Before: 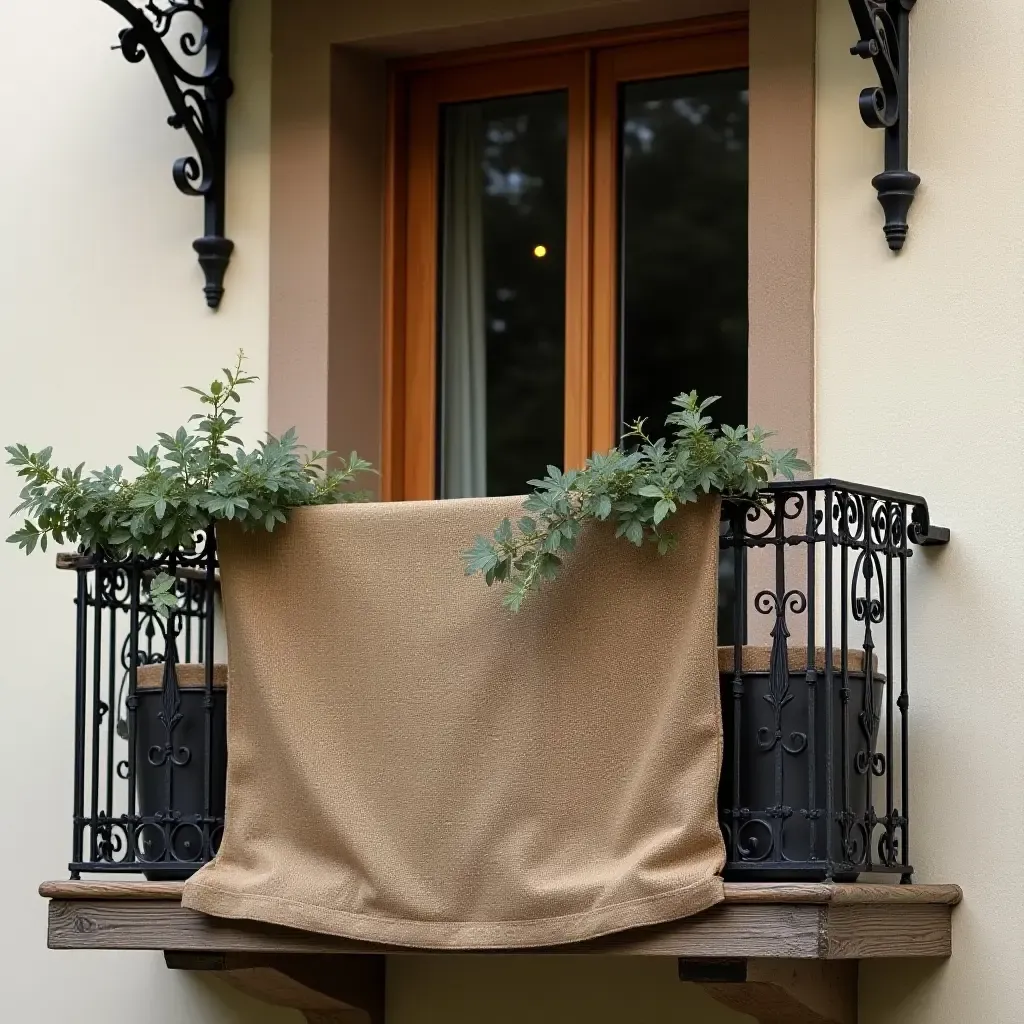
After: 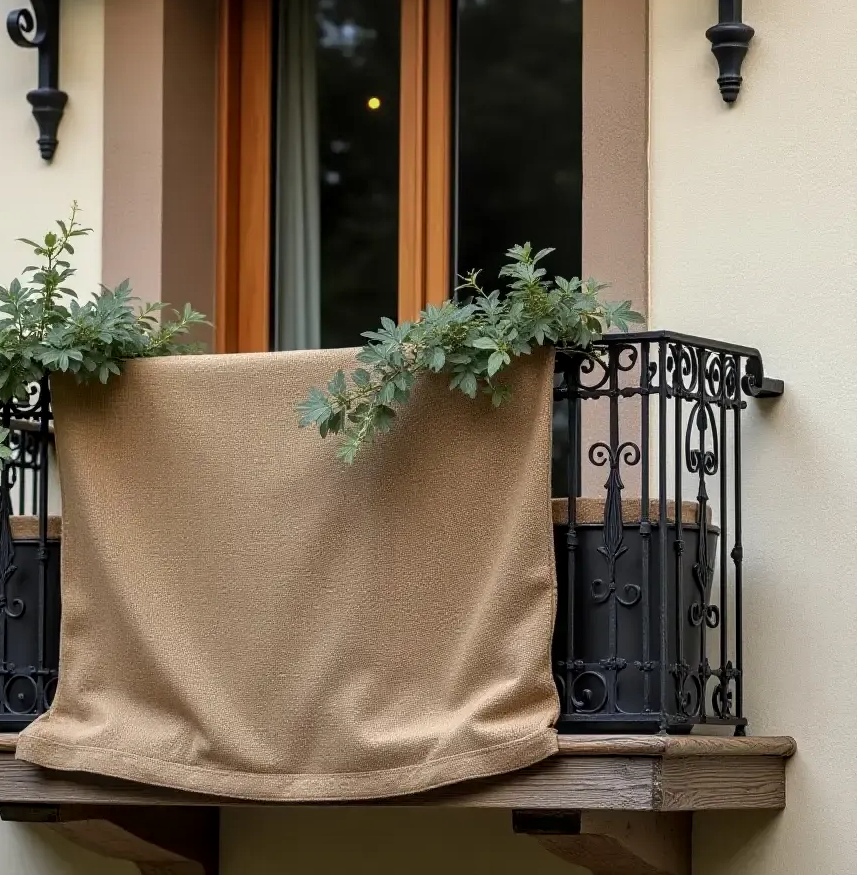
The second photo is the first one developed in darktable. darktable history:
crop: left 16.3%, top 14.489%
local contrast: on, module defaults
